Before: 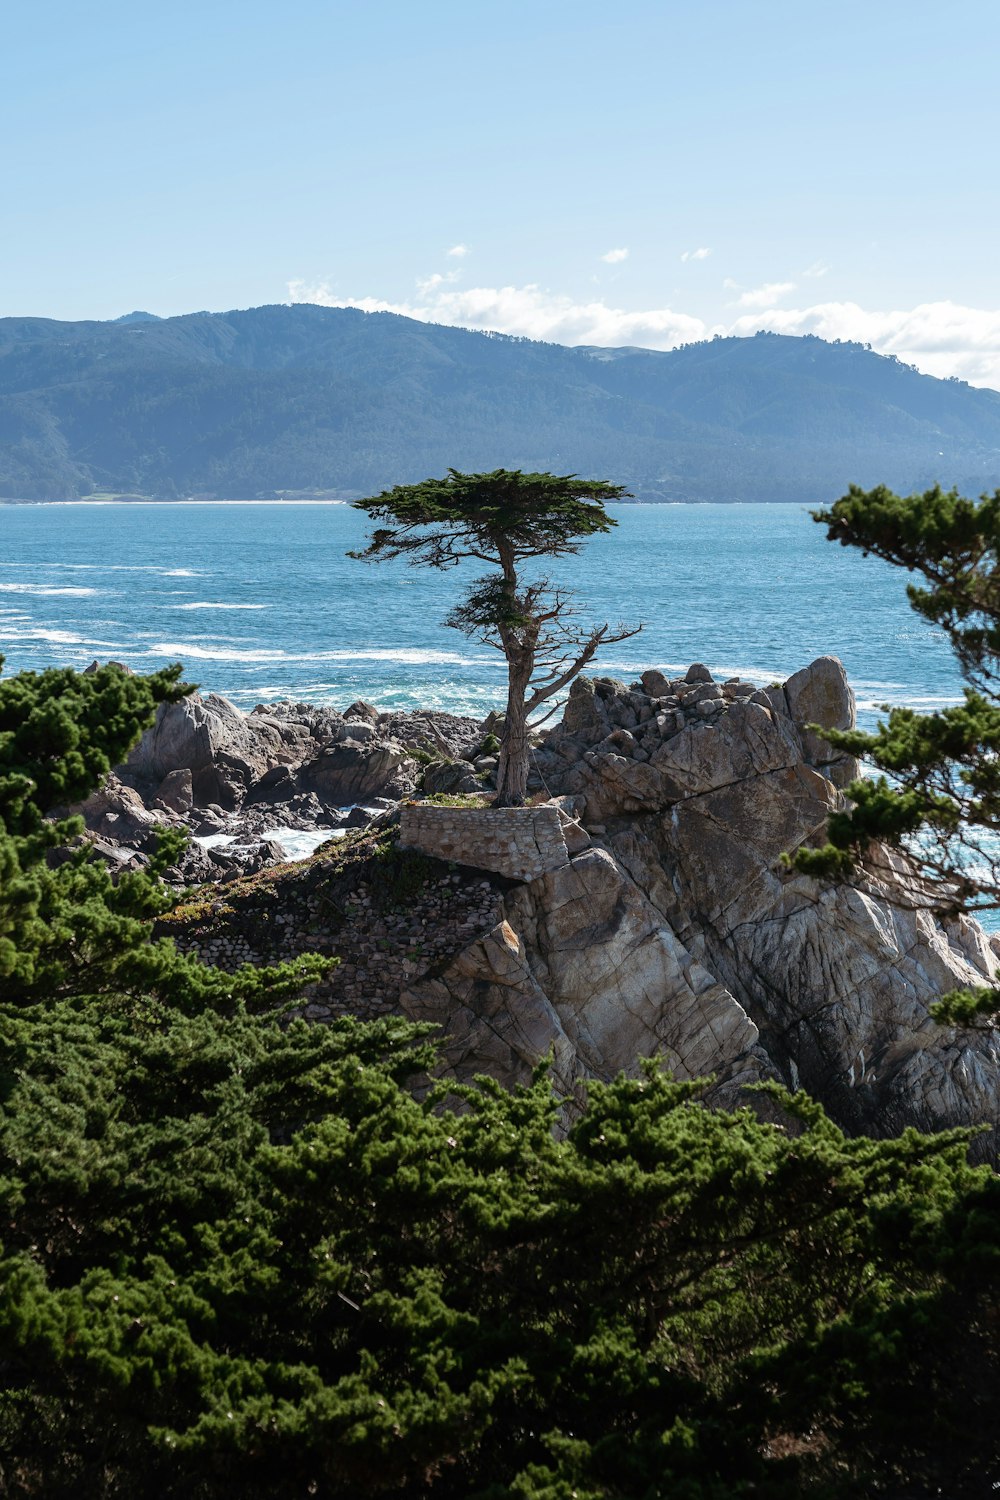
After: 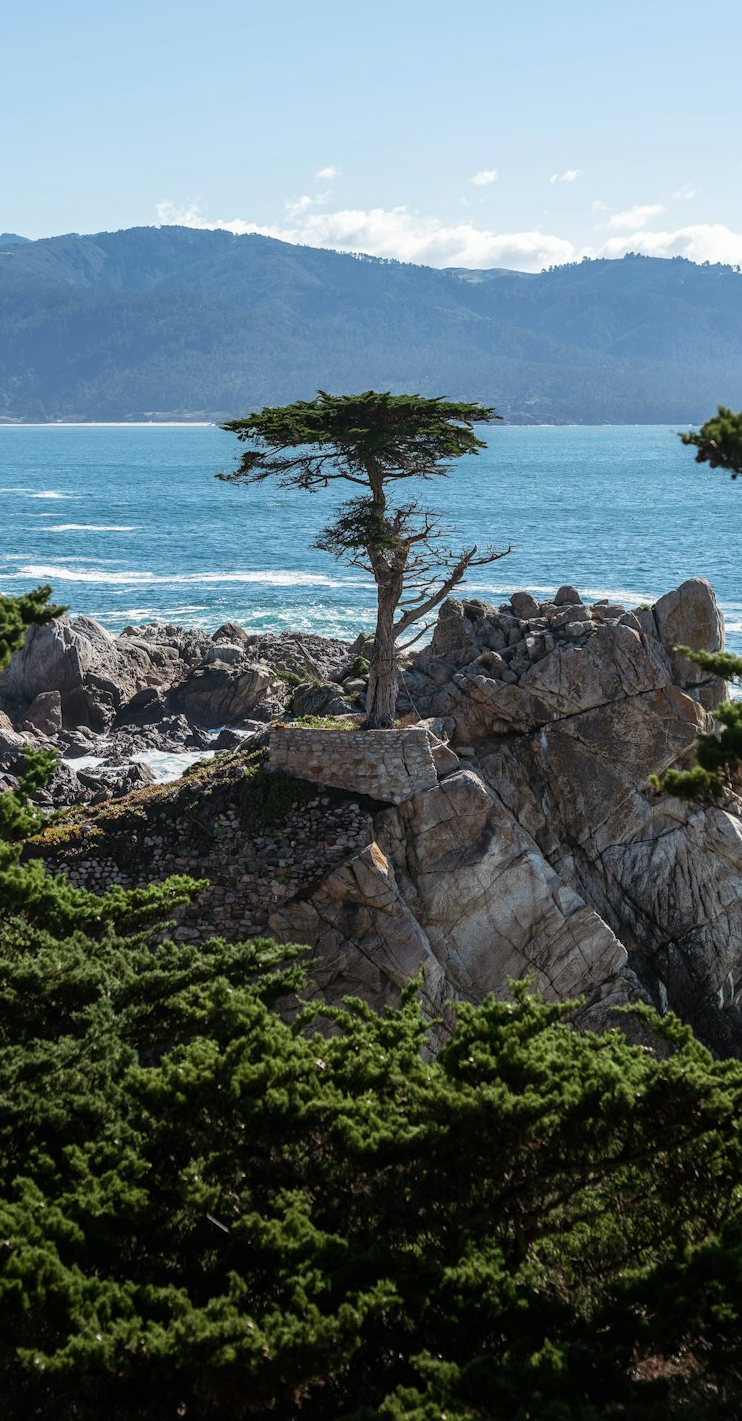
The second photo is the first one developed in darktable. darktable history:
crop and rotate: left 13.15%, top 5.251%, right 12.609%
local contrast: detail 110%
